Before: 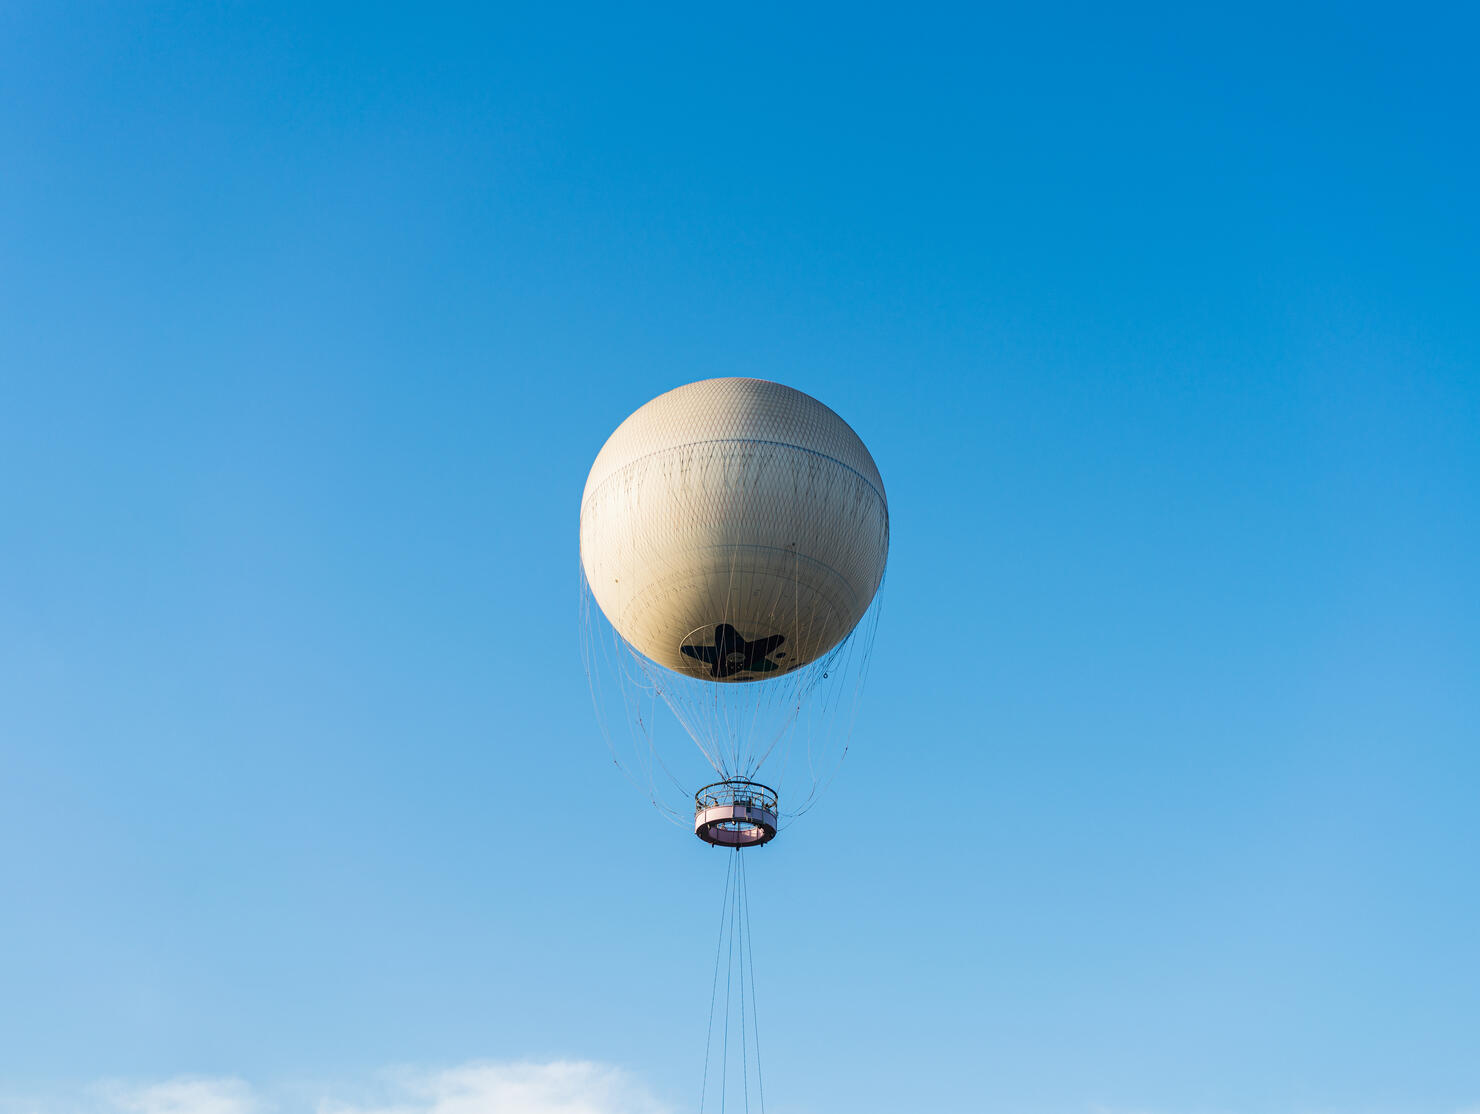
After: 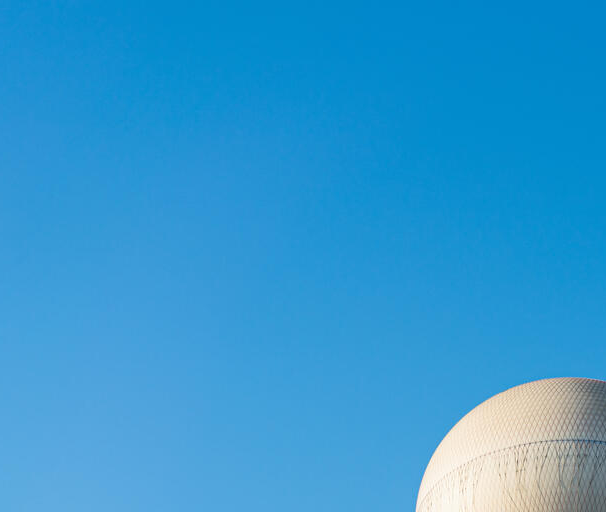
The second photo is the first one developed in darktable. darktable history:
crop and rotate: left 11.182%, top 0.085%, right 47.868%, bottom 53.867%
